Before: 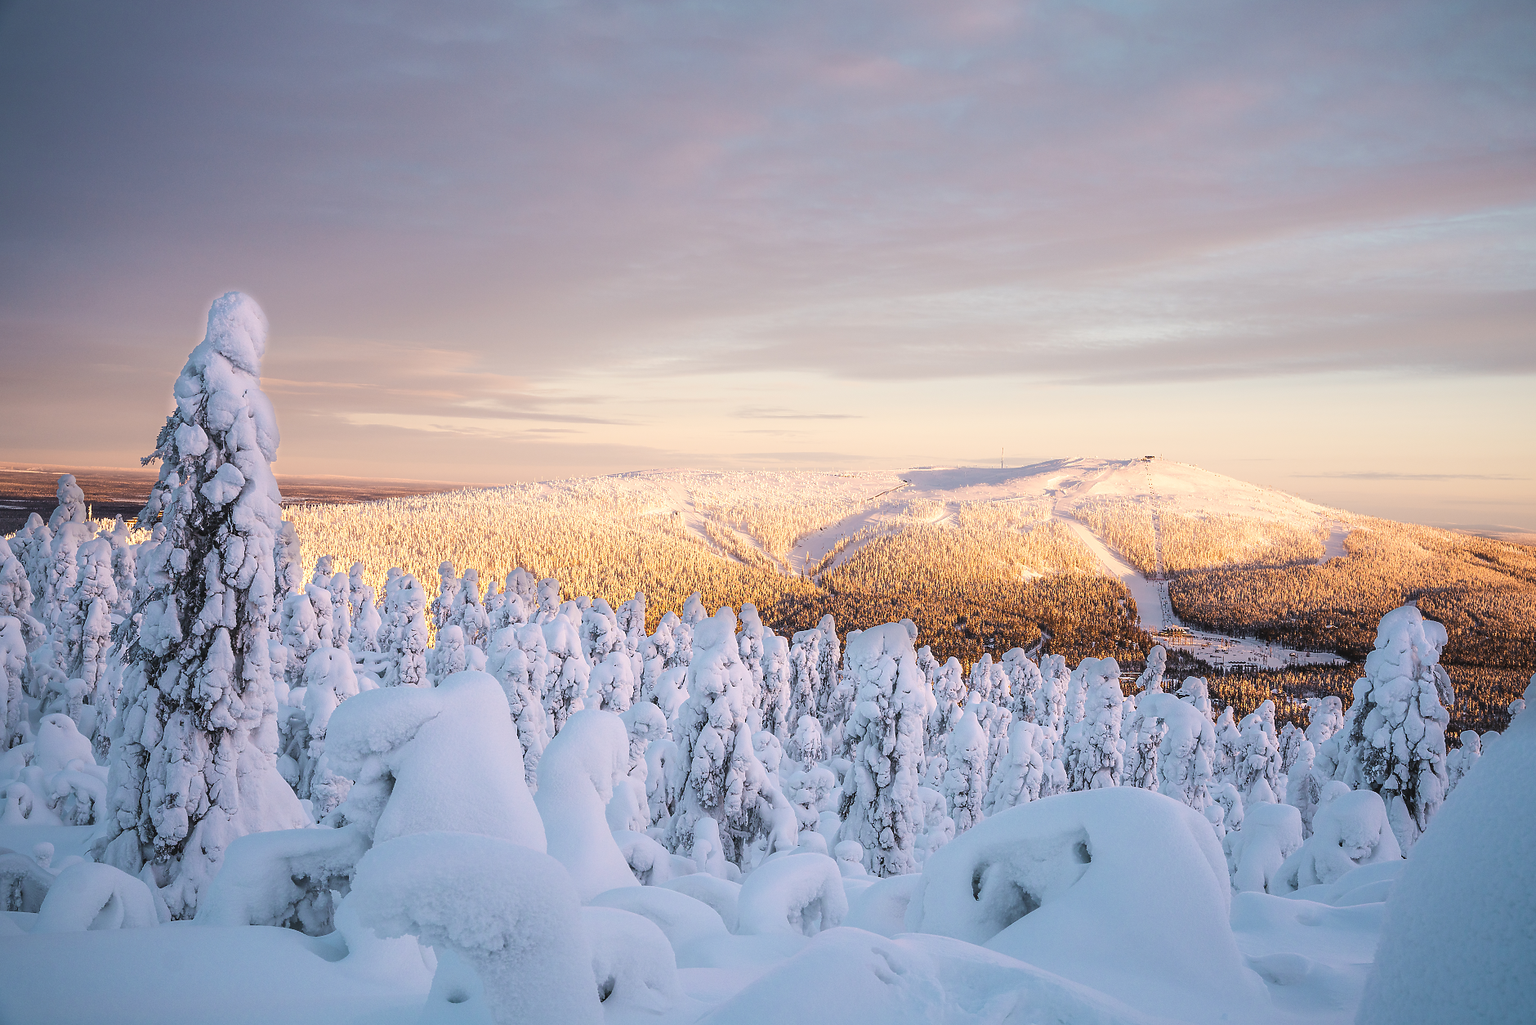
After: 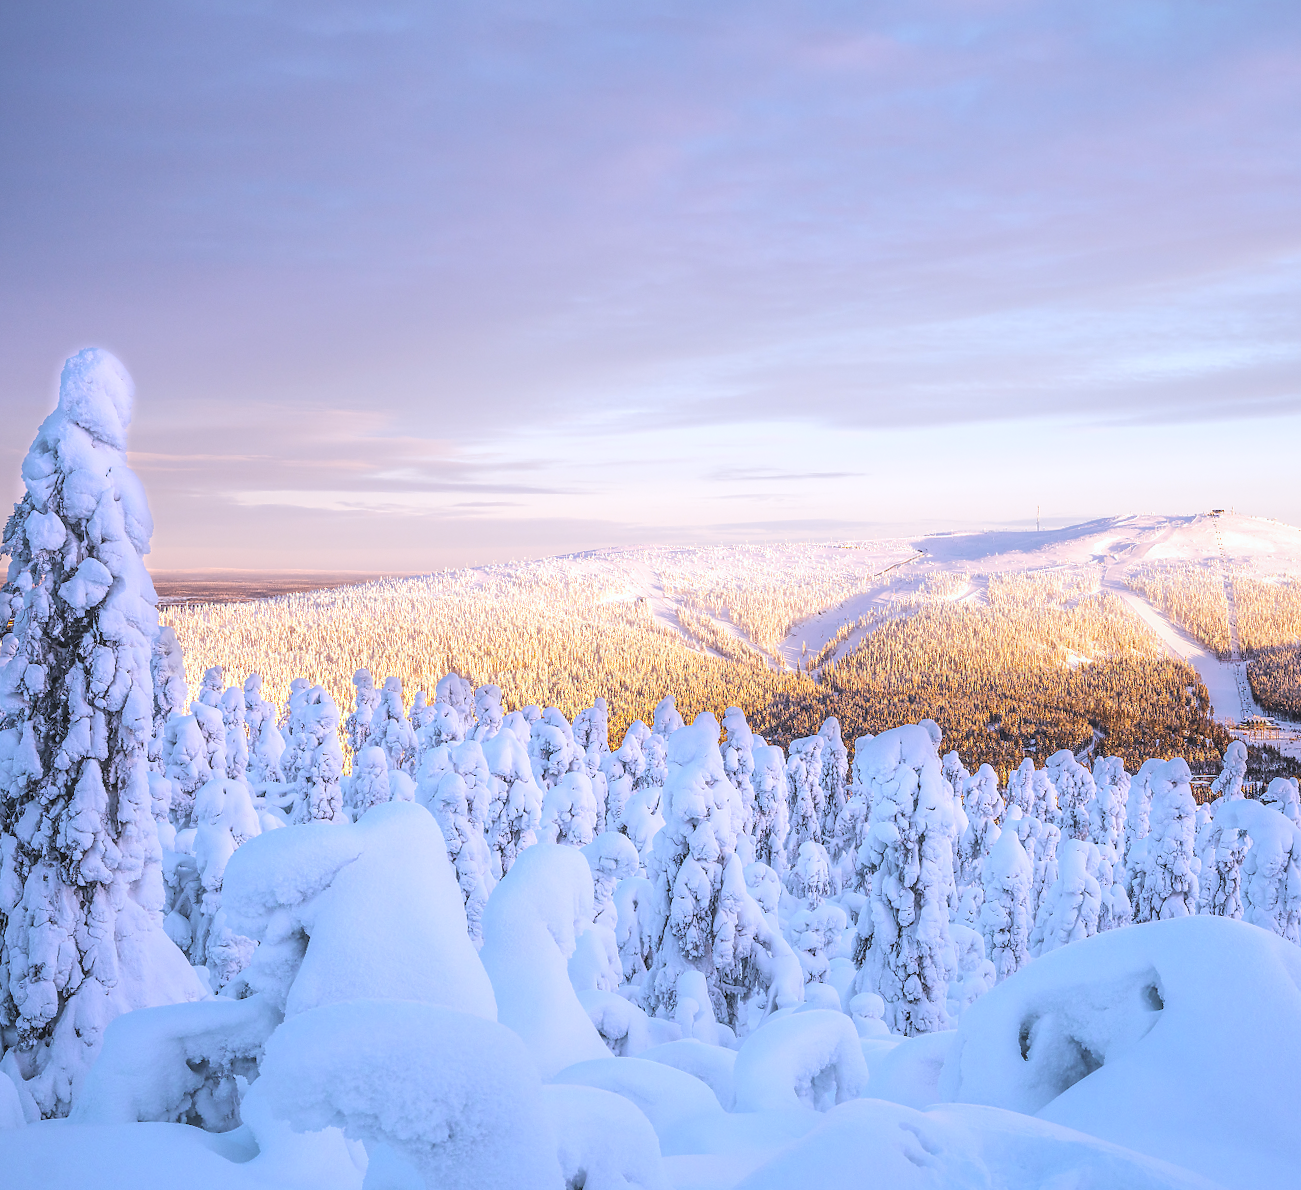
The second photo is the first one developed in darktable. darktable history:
contrast equalizer: octaves 7, y [[0.6 ×6], [0.55 ×6], [0 ×6], [0 ×6], [0 ×6]], mix -0.1
contrast brightness saturation: brightness 0.15
white balance: red 0.948, green 1.02, blue 1.176
crop and rotate: left 9.061%, right 20.142%
local contrast: on, module defaults
rotate and perspective: rotation -2°, crop left 0.022, crop right 0.978, crop top 0.049, crop bottom 0.951
color balance: output saturation 110%
